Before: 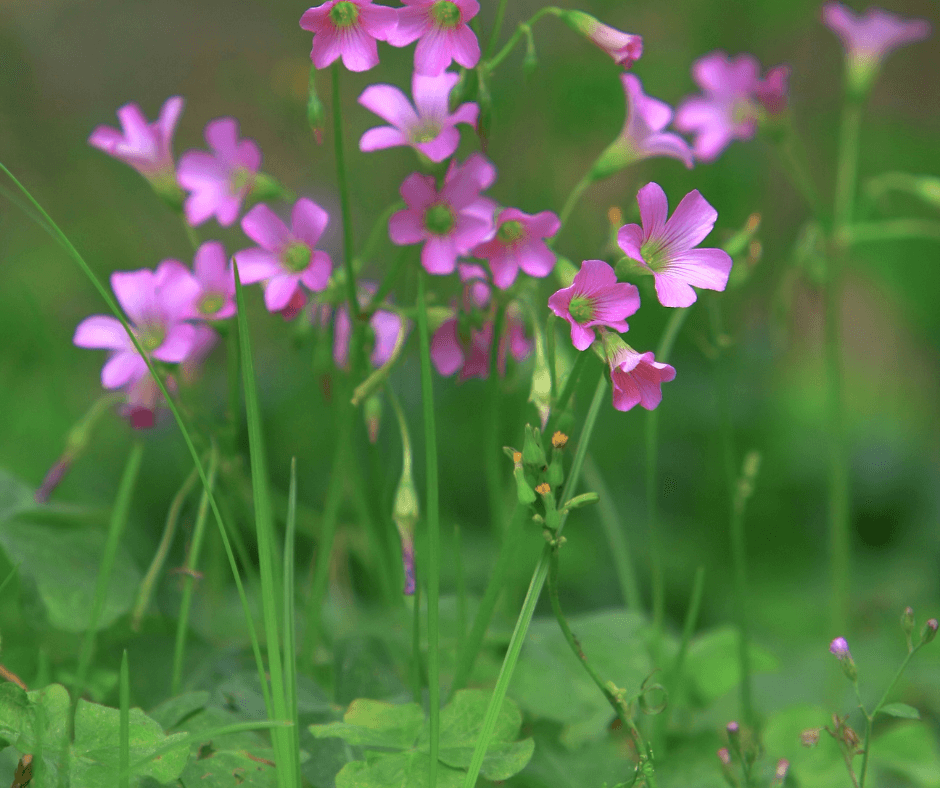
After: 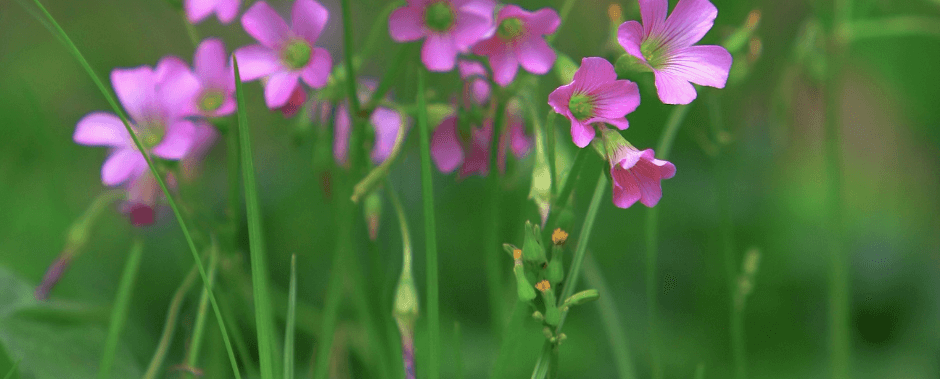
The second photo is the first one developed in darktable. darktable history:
exposure: exposure -0.069 EV, compensate highlight preservation false
crop and rotate: top 26.005%, bottom 25.799%
